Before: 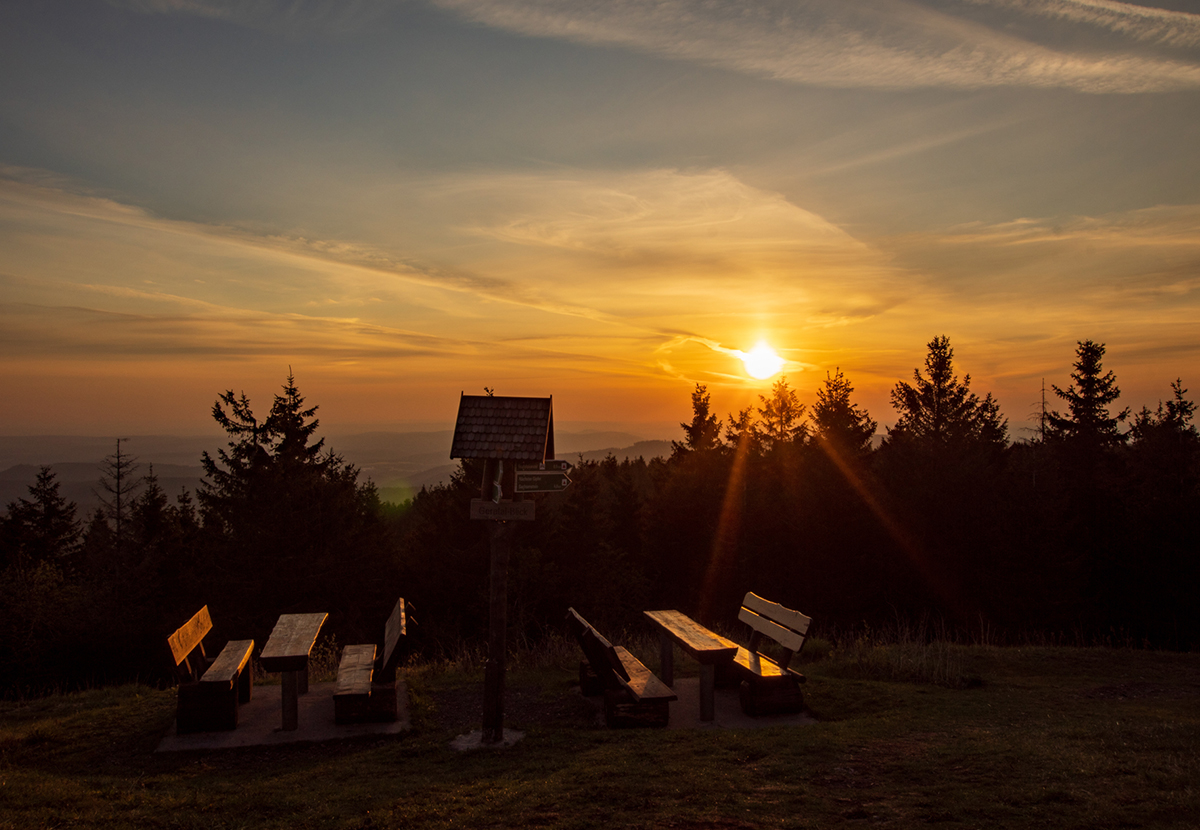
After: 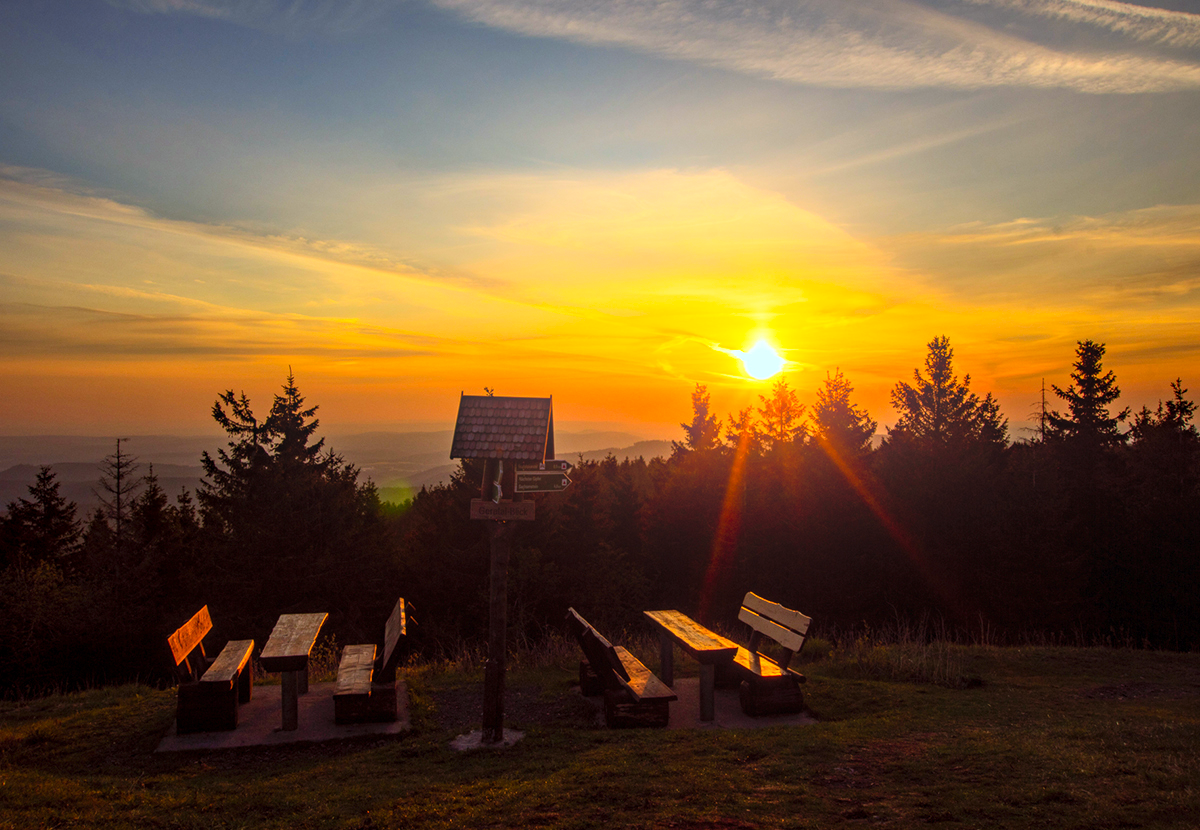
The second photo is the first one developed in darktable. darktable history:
white balance: red 0.931, blue 1.11
contrast brightness saturation: contrast 0.2, brightness 0.2, saturation 0.8
local contrast: on, module defaults
bloom: on, module defaults
